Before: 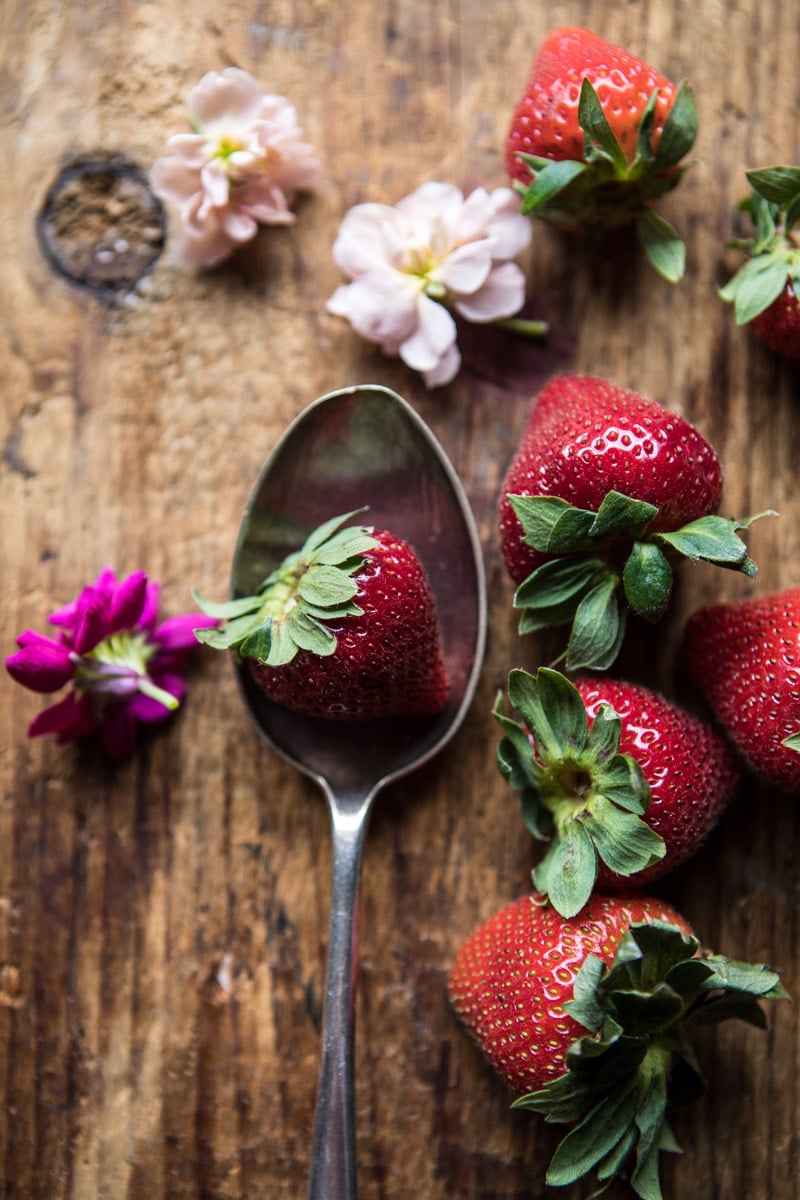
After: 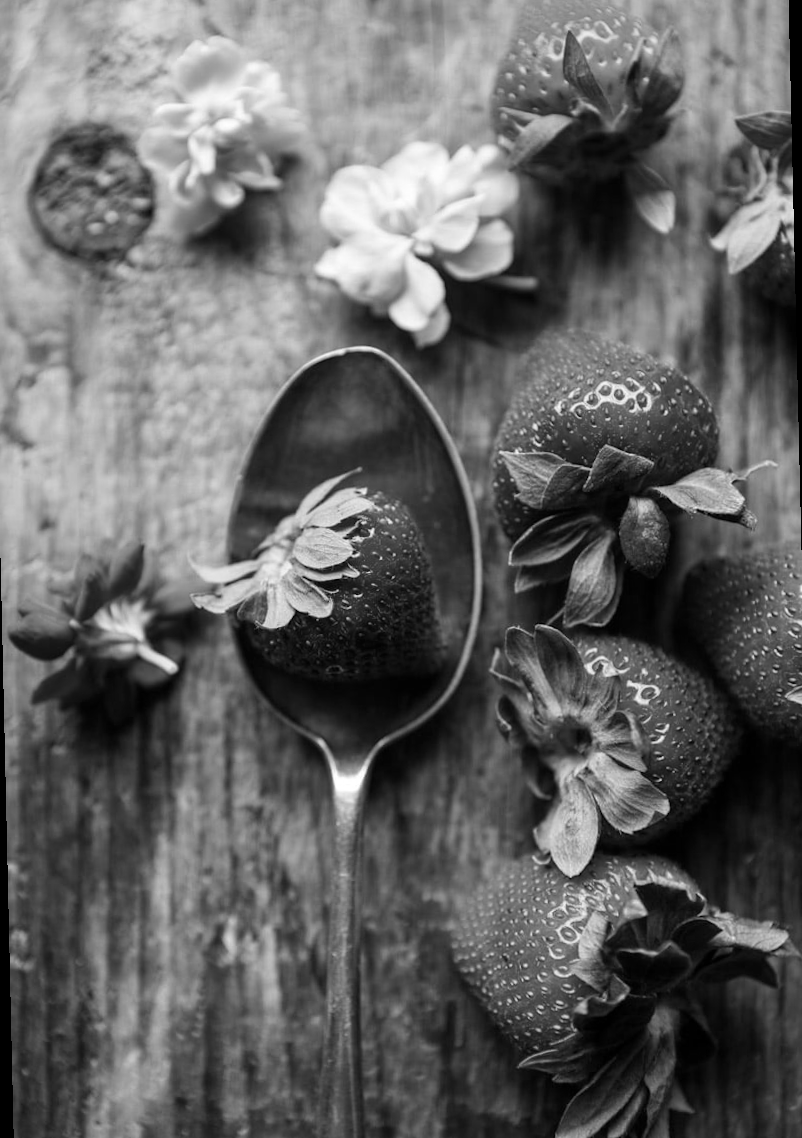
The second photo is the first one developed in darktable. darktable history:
monochrome: on, module defaults
rotate and perspective: rotation -1.32°, lens shift (horizontal) -0.031, crop left 0.015, crop right 0.985, crop top 0.047, crop bottom 0.982
